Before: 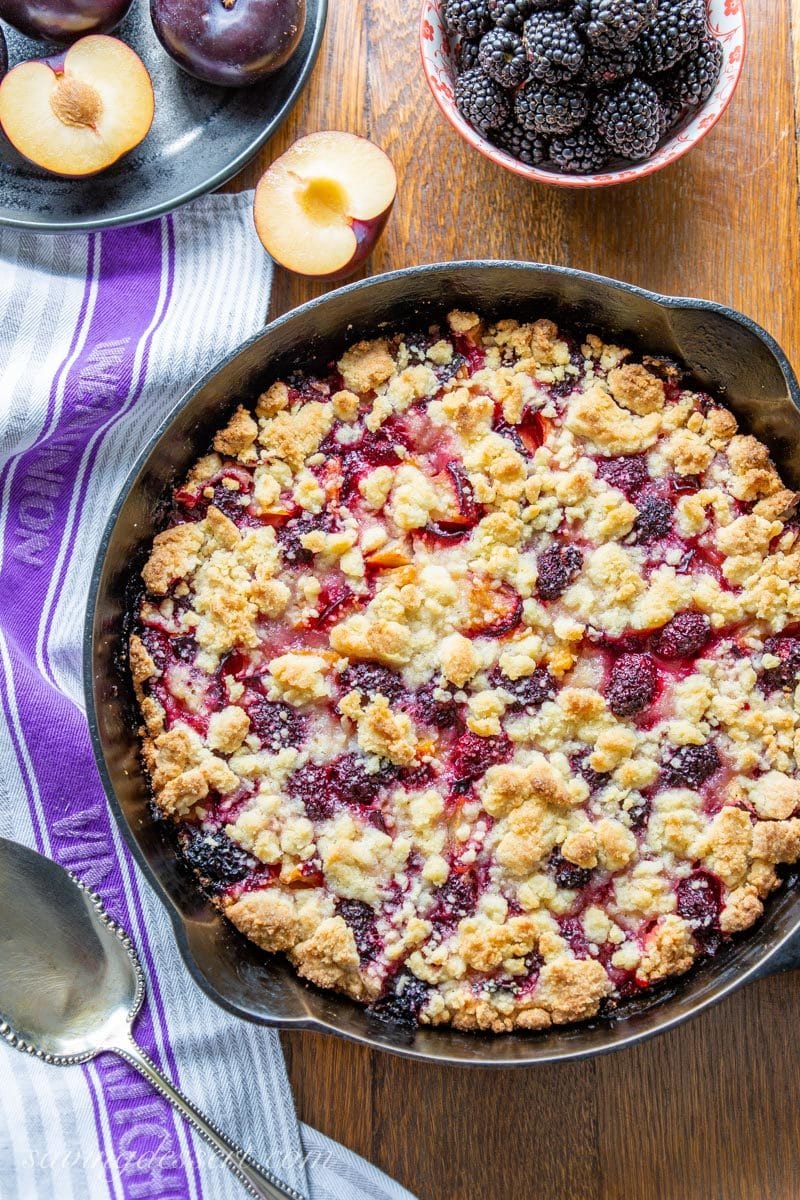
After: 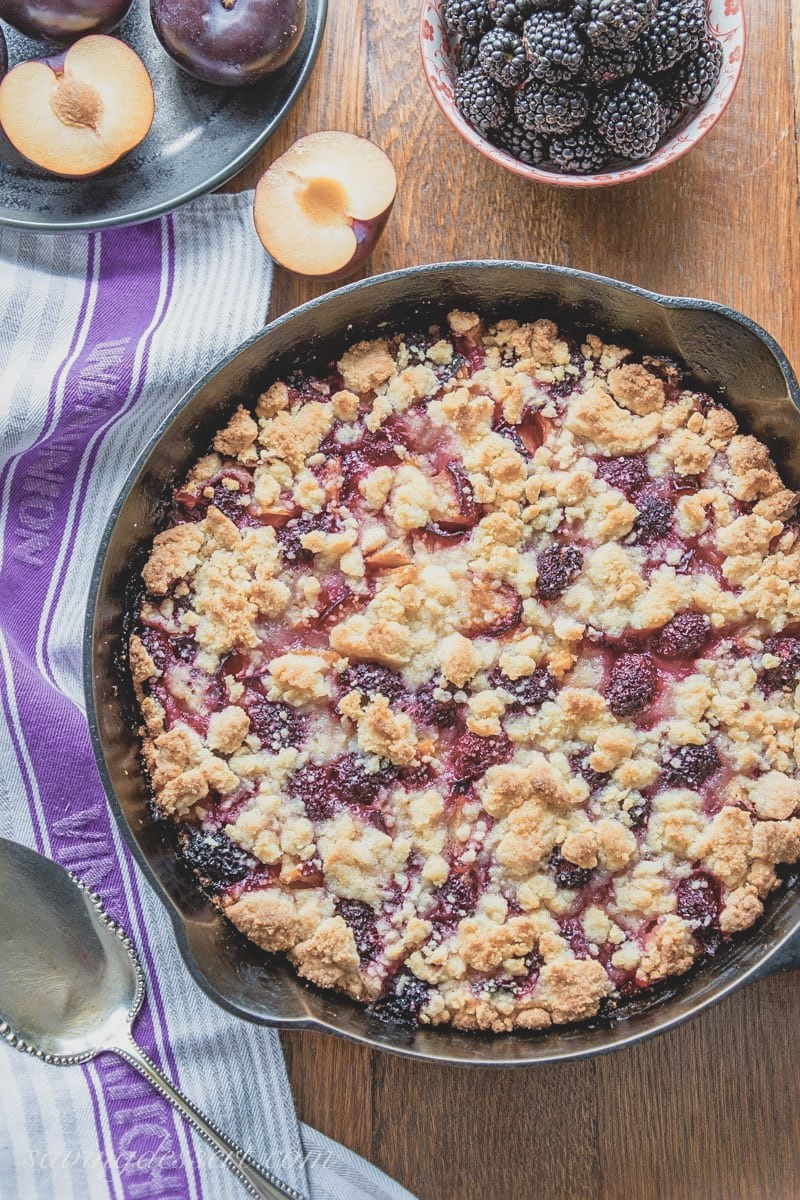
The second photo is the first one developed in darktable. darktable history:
velvia: on, module defaults
sharpen: amount 0.216
exposure: exposure 0.212 EV, compensate highlight preservation false
color zones: curves: ch1 [(0, 0.469) (0.072, 0.457) (0.243, 0.494) (0.429, 0.5) (0.571, 0.5) (0.714, 0.5) (0.857, 0.5) (1, 0.469)]; ch2 [(0, 0.499) (0.143, 0.467) (0.242, 0.436) (0.429, 0.493) (0.571, 0.5) (0.714, 0.5) (0.857, 0.5) (1, 0.499)]
local contrast: mode bilateral grid, contrast 19, coarseness 50, detail 119%, midtone range 0.2
contrast brightness saturation: contrast -0.268, saturation -0.423
